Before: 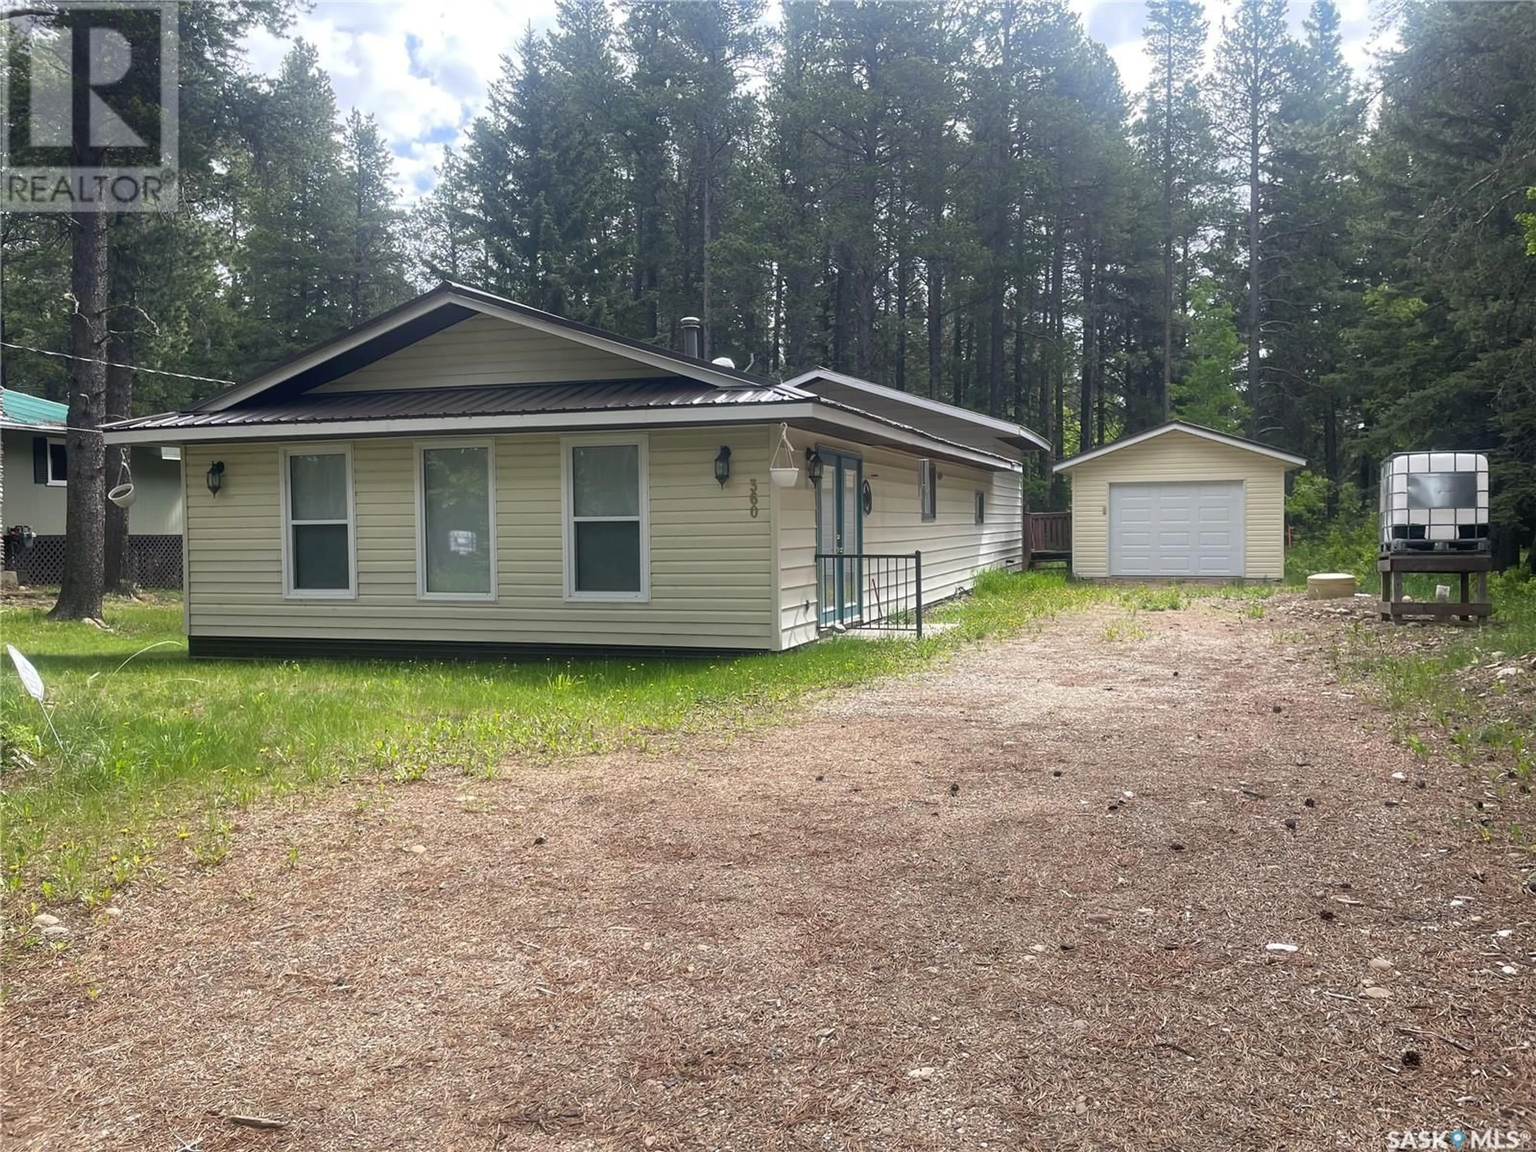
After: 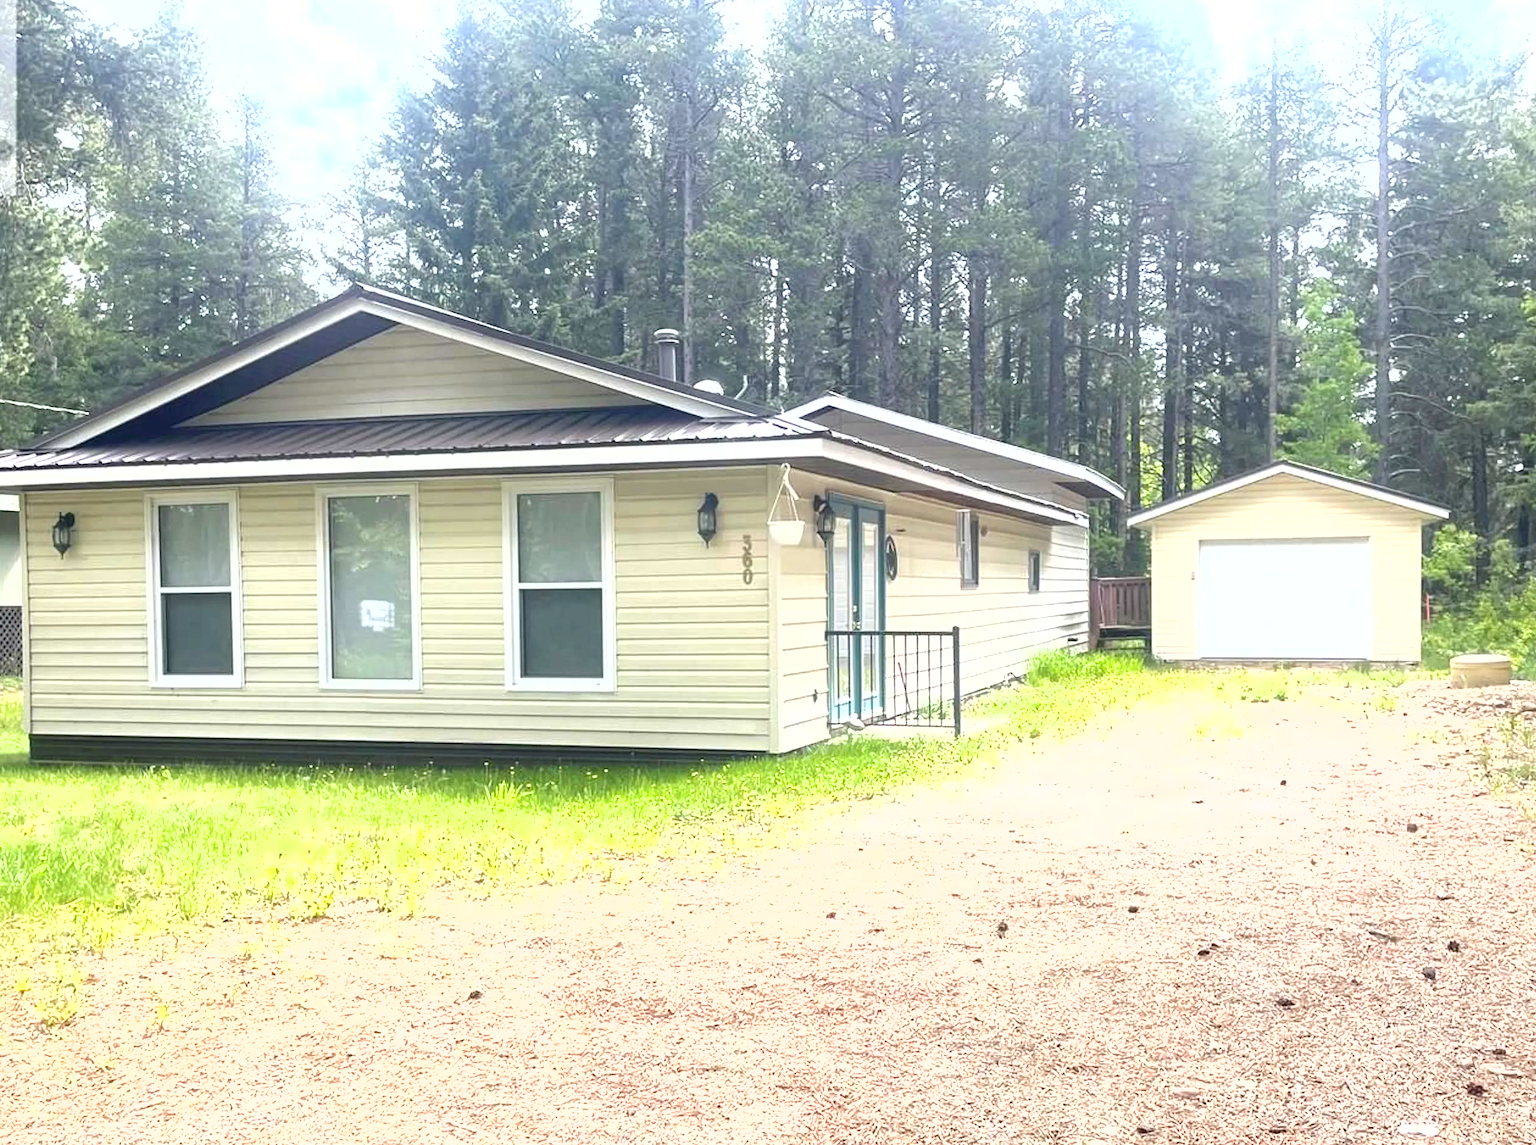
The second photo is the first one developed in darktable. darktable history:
shadows and highlights: shadows 62.79, white point adjustment 0.378, highlights -33.34, compress 84.27%
exposure: black level correction 0.001, exposure 1.811 EV, compensate highlight preservation false
crop and rotate: left 10.79%, top 5.058%, right 10.466%, bottom 16.639%
